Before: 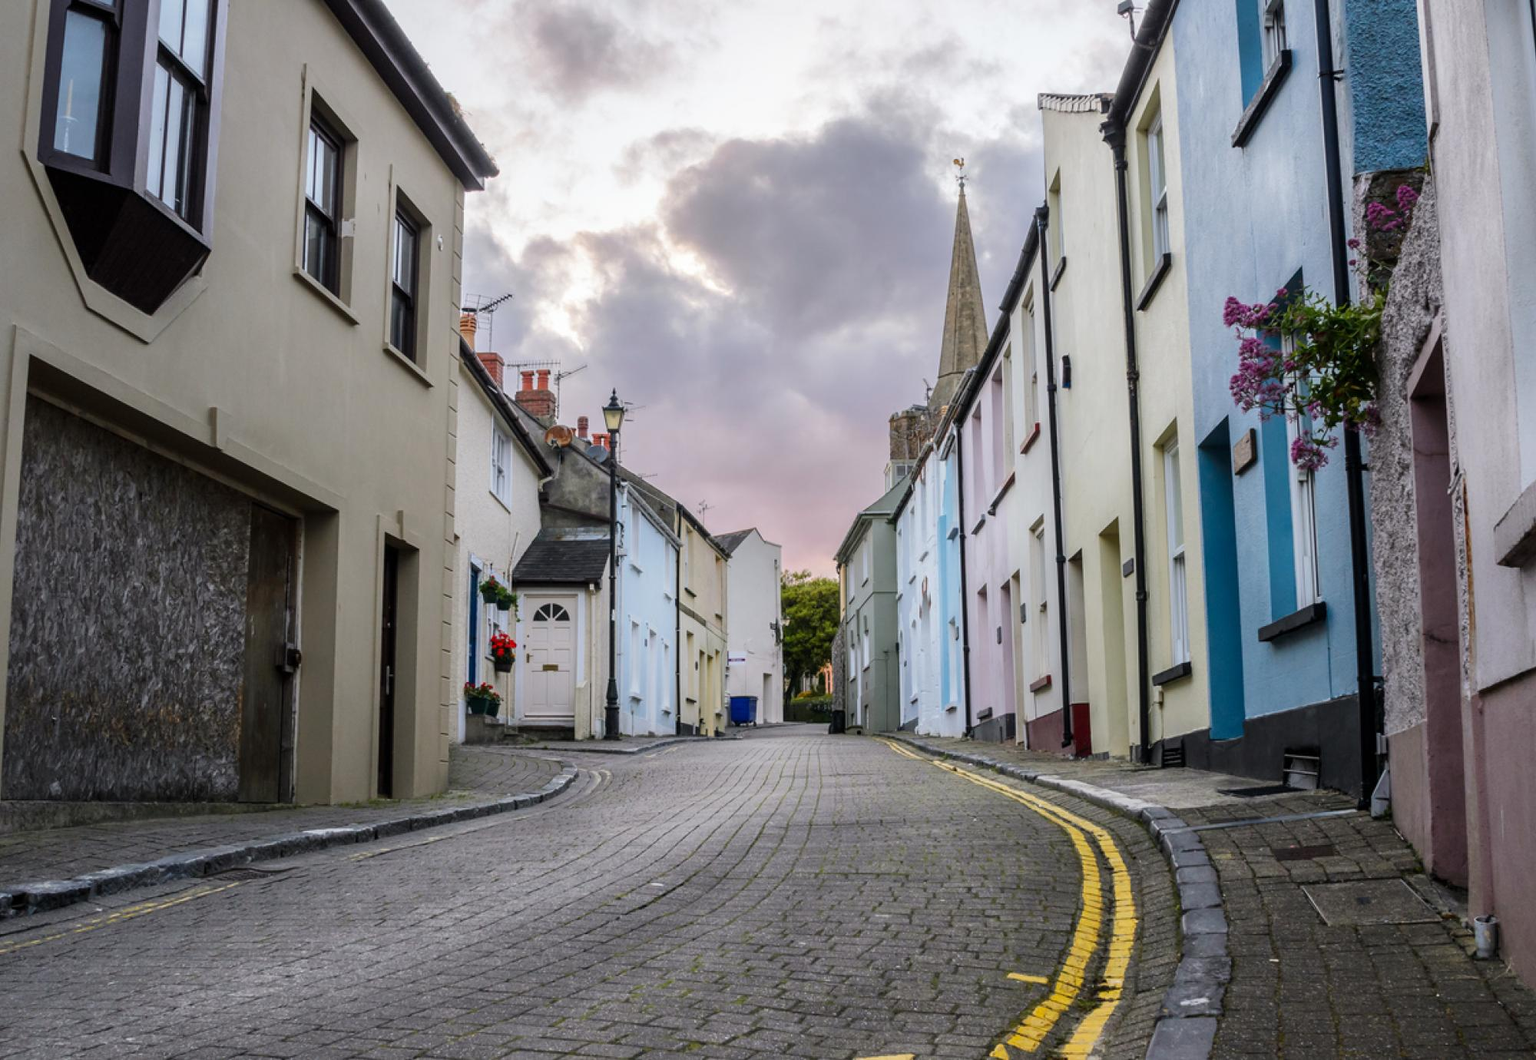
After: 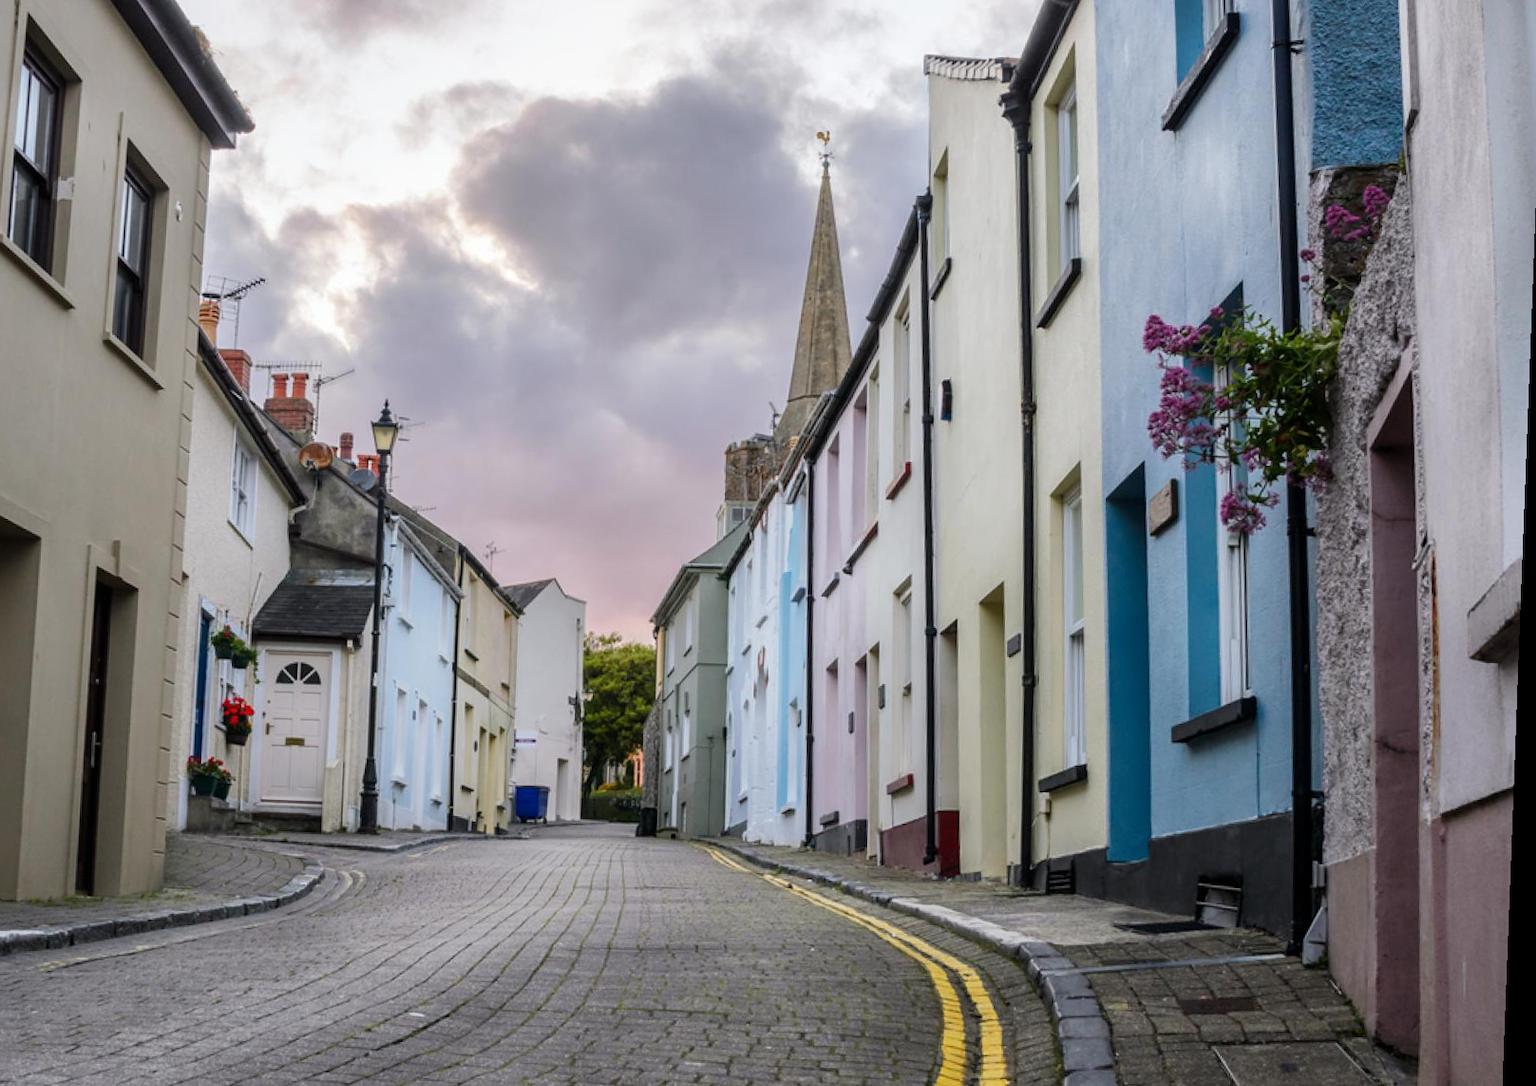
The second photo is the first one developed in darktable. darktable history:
rotate and perspective: rotation 2.17°, automatic cropping off
crop and rotate: left 20.74%, top 7.912%, right 0.375%, bottom 13.378%
